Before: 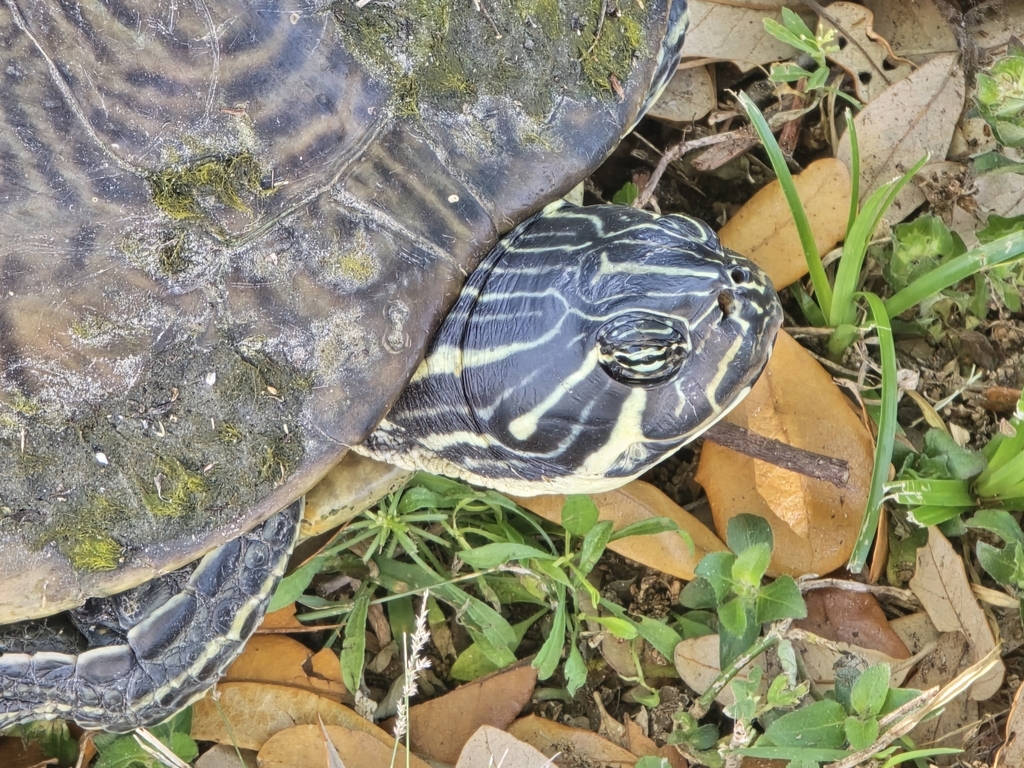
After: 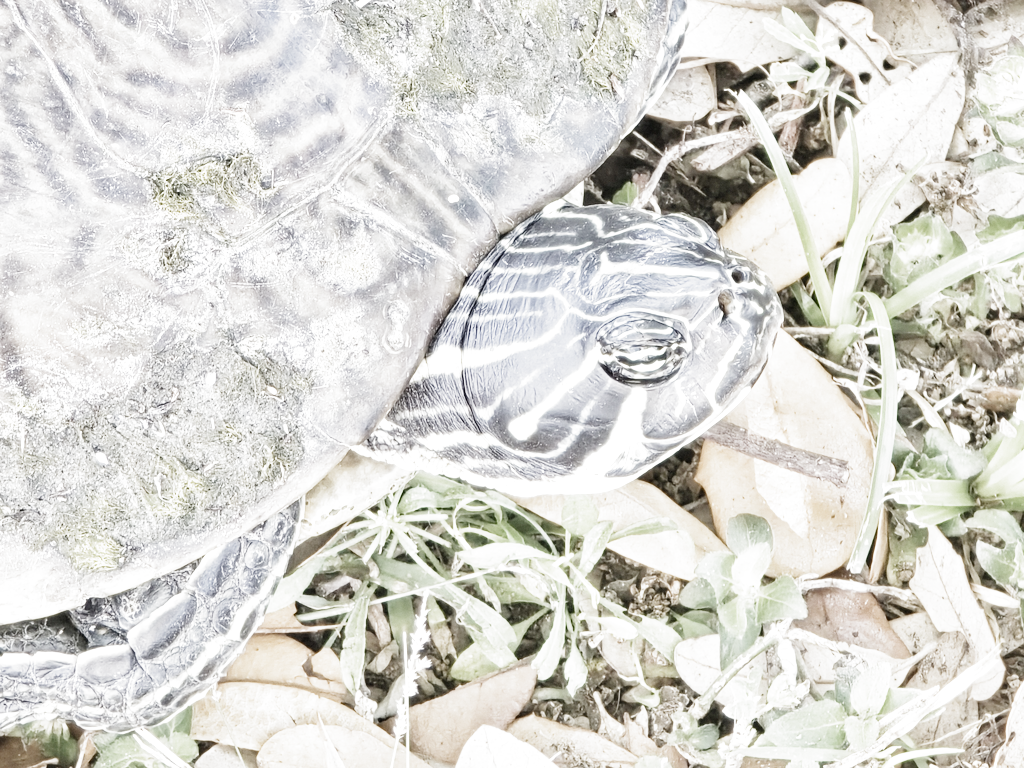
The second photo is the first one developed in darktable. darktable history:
exposure: exposure 2.191 EV, compensate highlight preservation false
filmic rgb: black relative exposure -5.1 EV, white relative exposure 3.99 EV, hardness 2.9, contrast 1.199, highlights saturation mix -29.11%, preserve chrominance no, color science v5 (2021)
